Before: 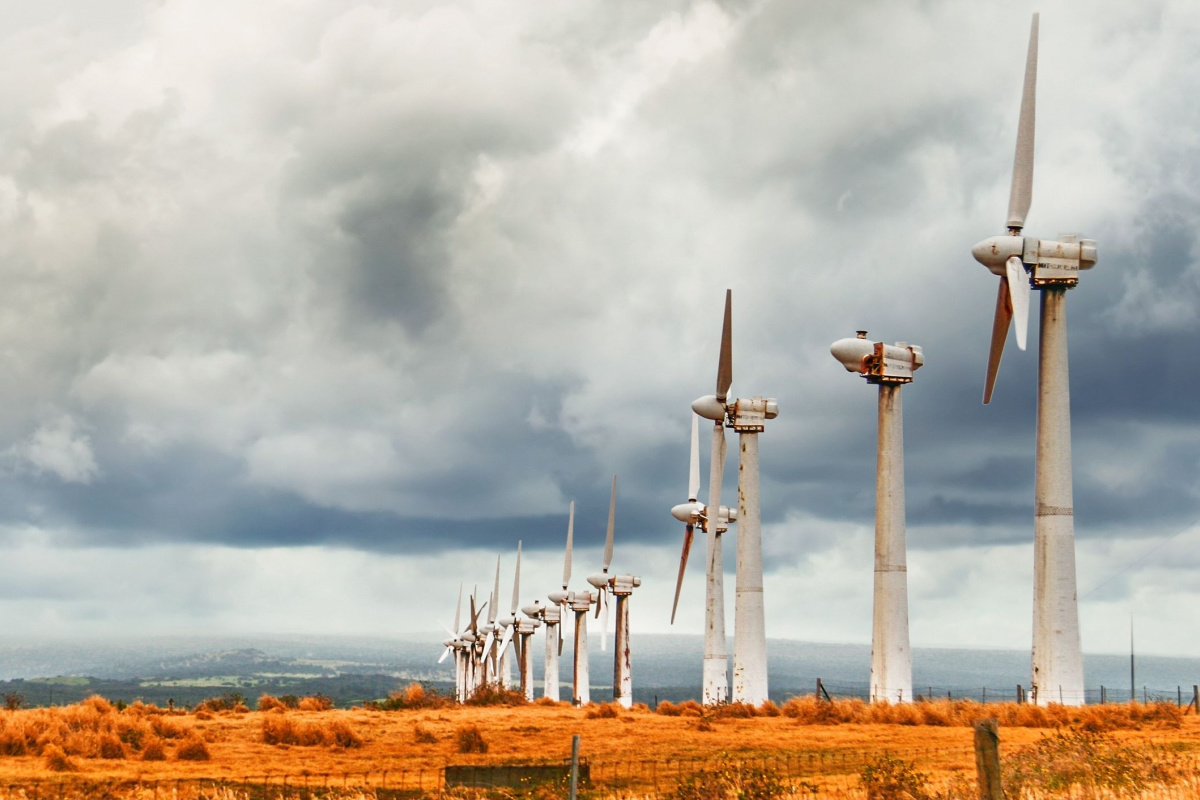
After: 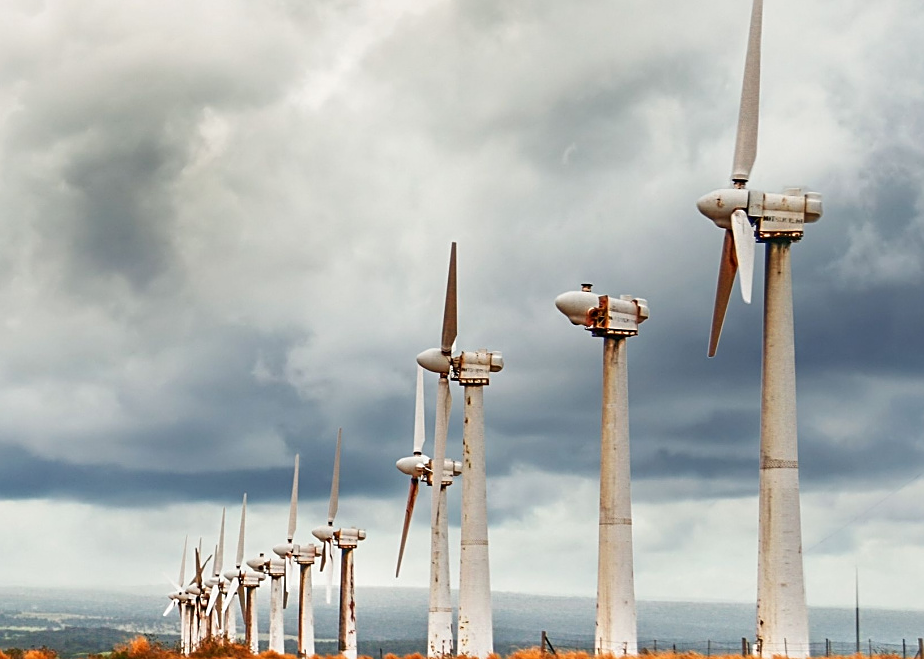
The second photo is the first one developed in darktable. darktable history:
sharpen: on, module defaults
crop: left 22.964%, top 5.913%, bottom 11.6%
